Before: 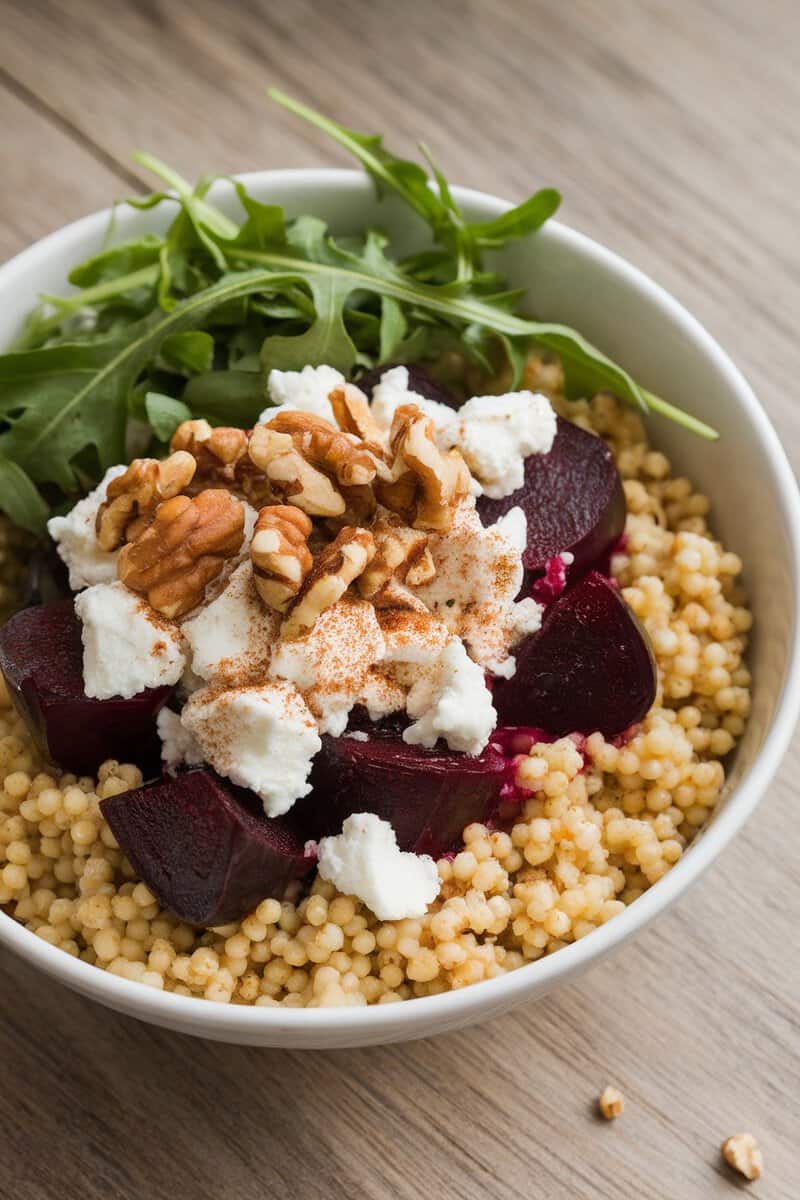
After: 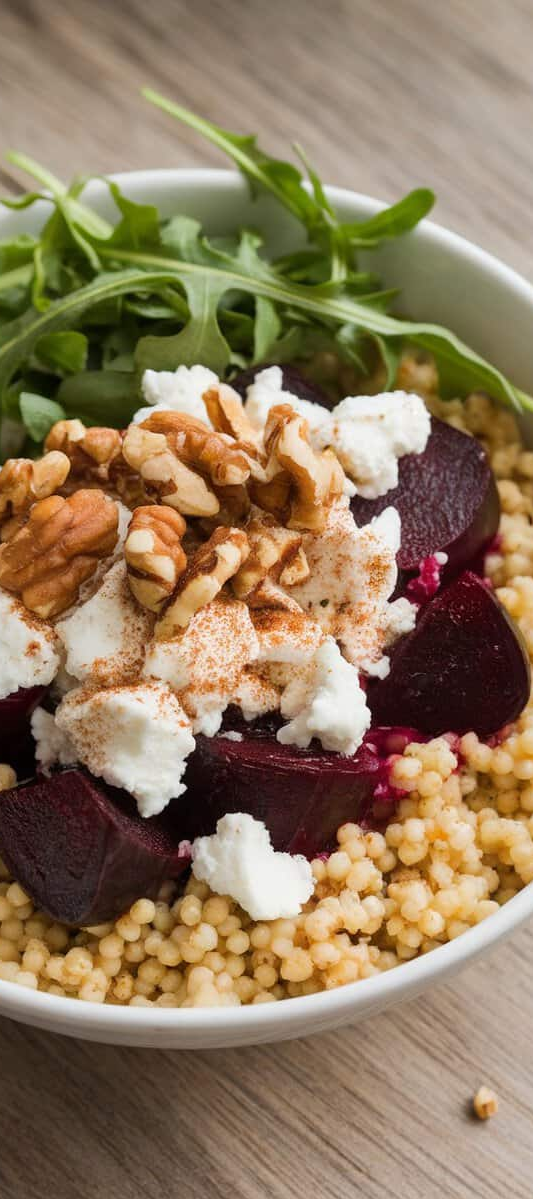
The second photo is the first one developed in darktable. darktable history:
crop and rotate: left 15.754%, right 17.579%
